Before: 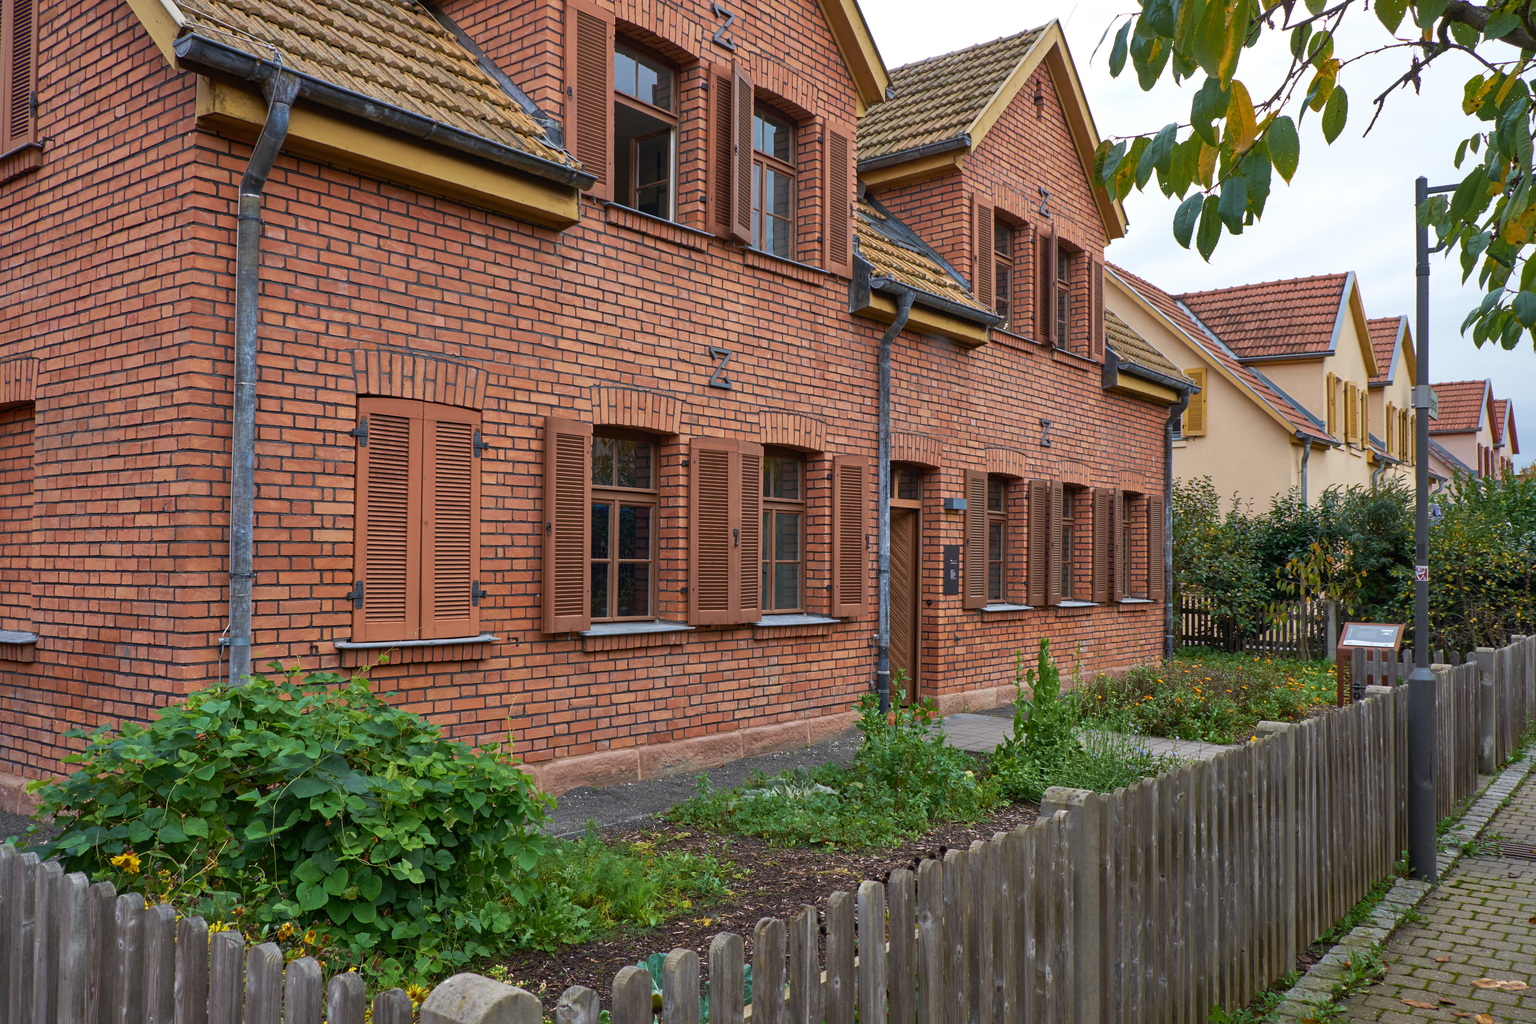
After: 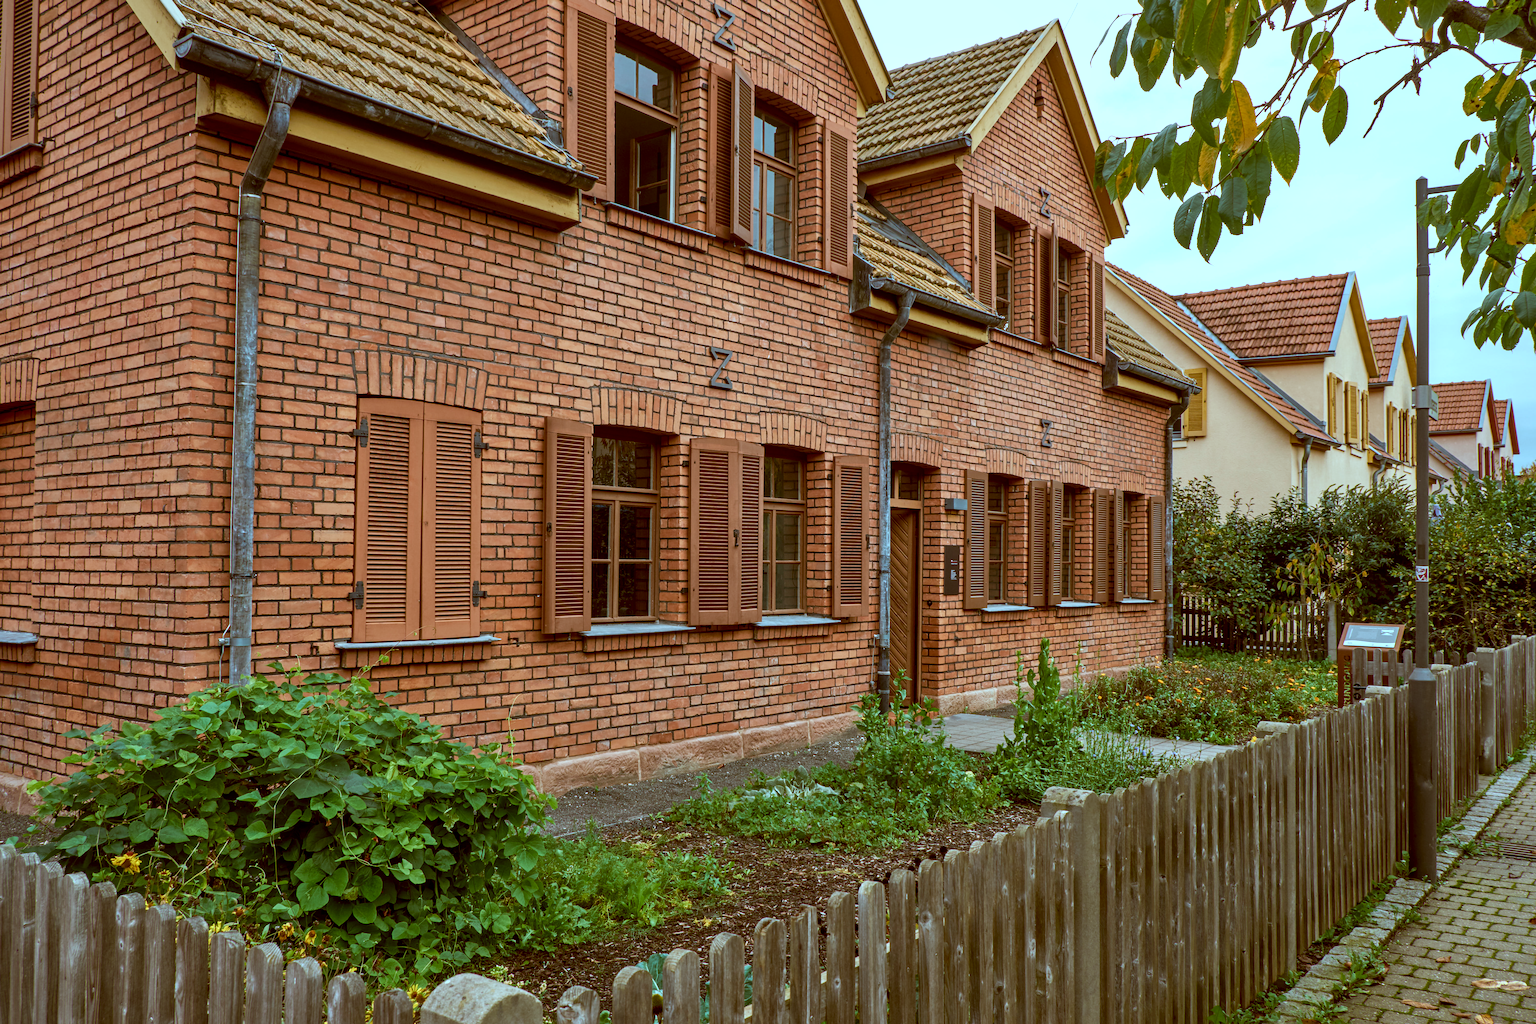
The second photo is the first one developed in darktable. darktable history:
local contrast: detail 142%
color correction: highlights a* -14.62, highlights b* -16.22, shadows a* 10.12, shadows b* 29.4
